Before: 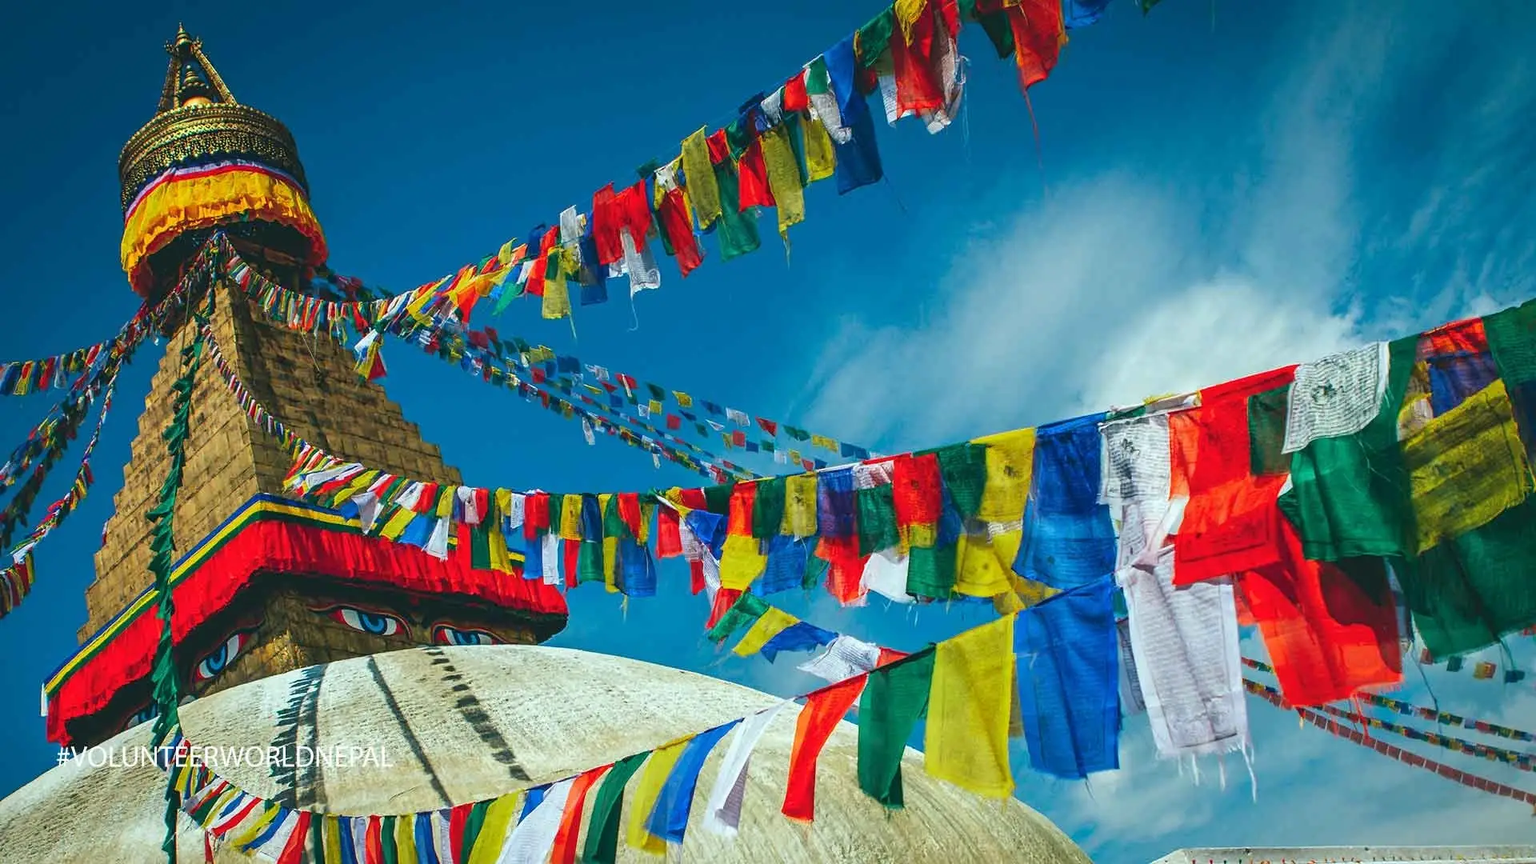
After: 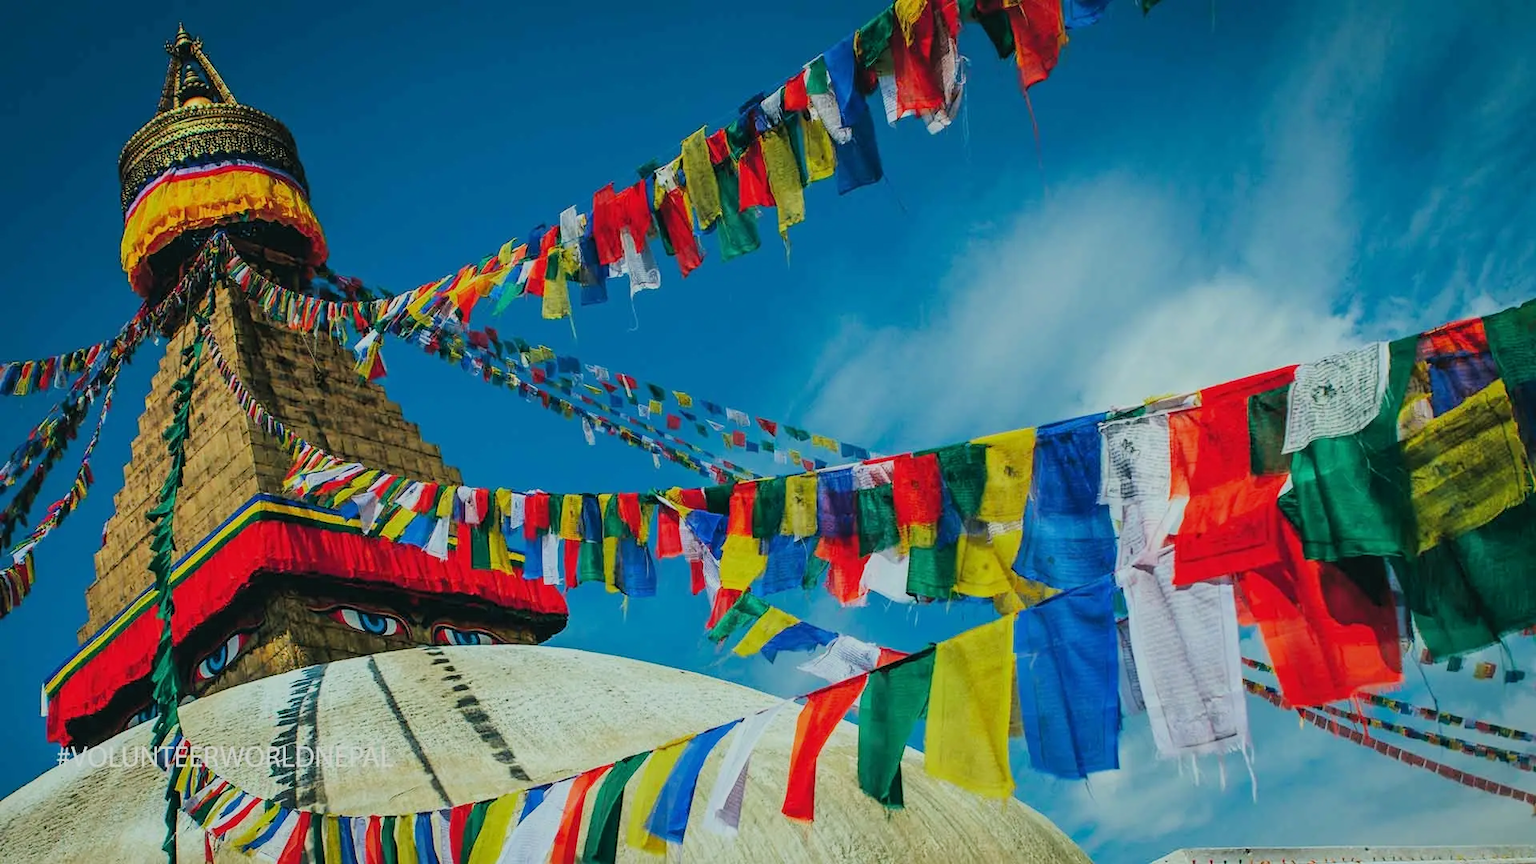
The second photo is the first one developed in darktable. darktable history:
filmic rgb: black relative exposure -7.15 EV, white relative exposure 5.36 EV, hardness 3.02, color science v6 (2022)
